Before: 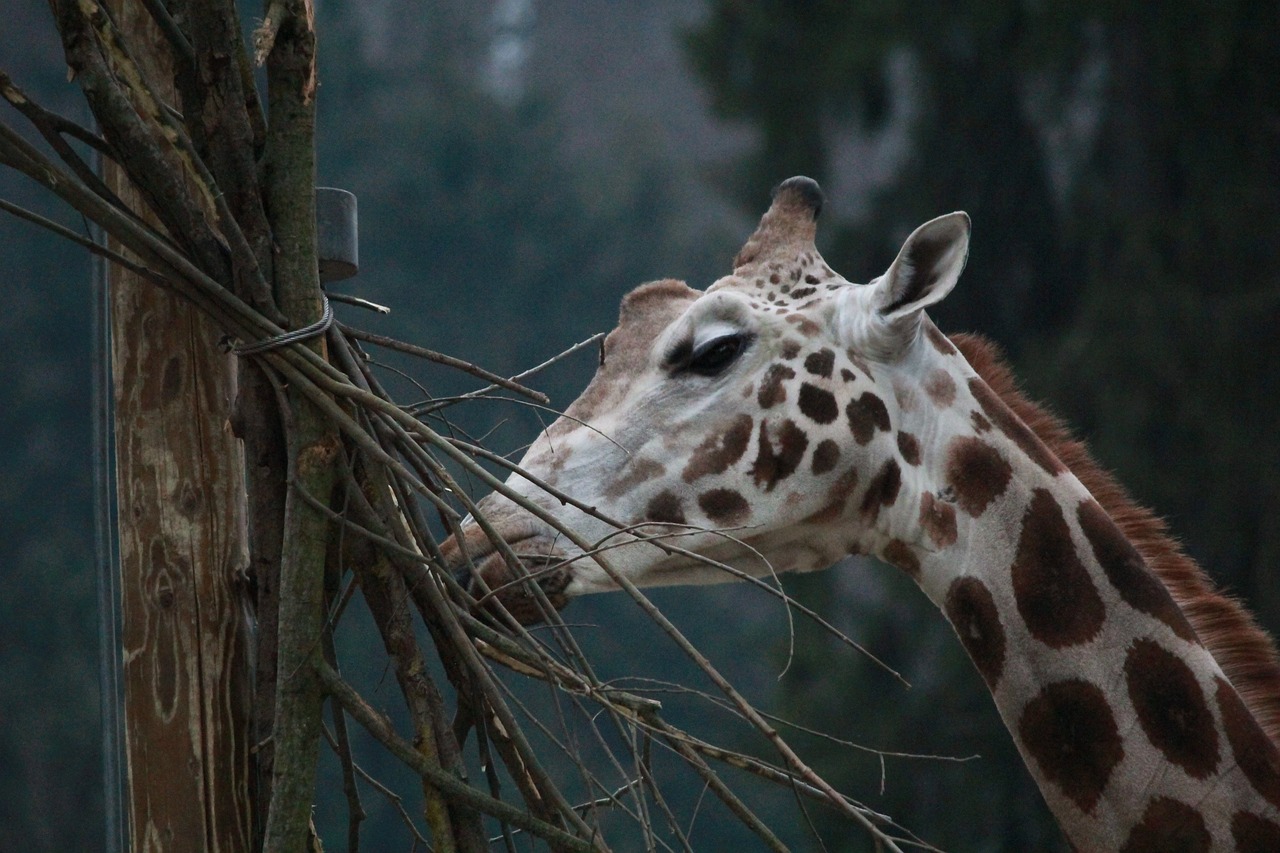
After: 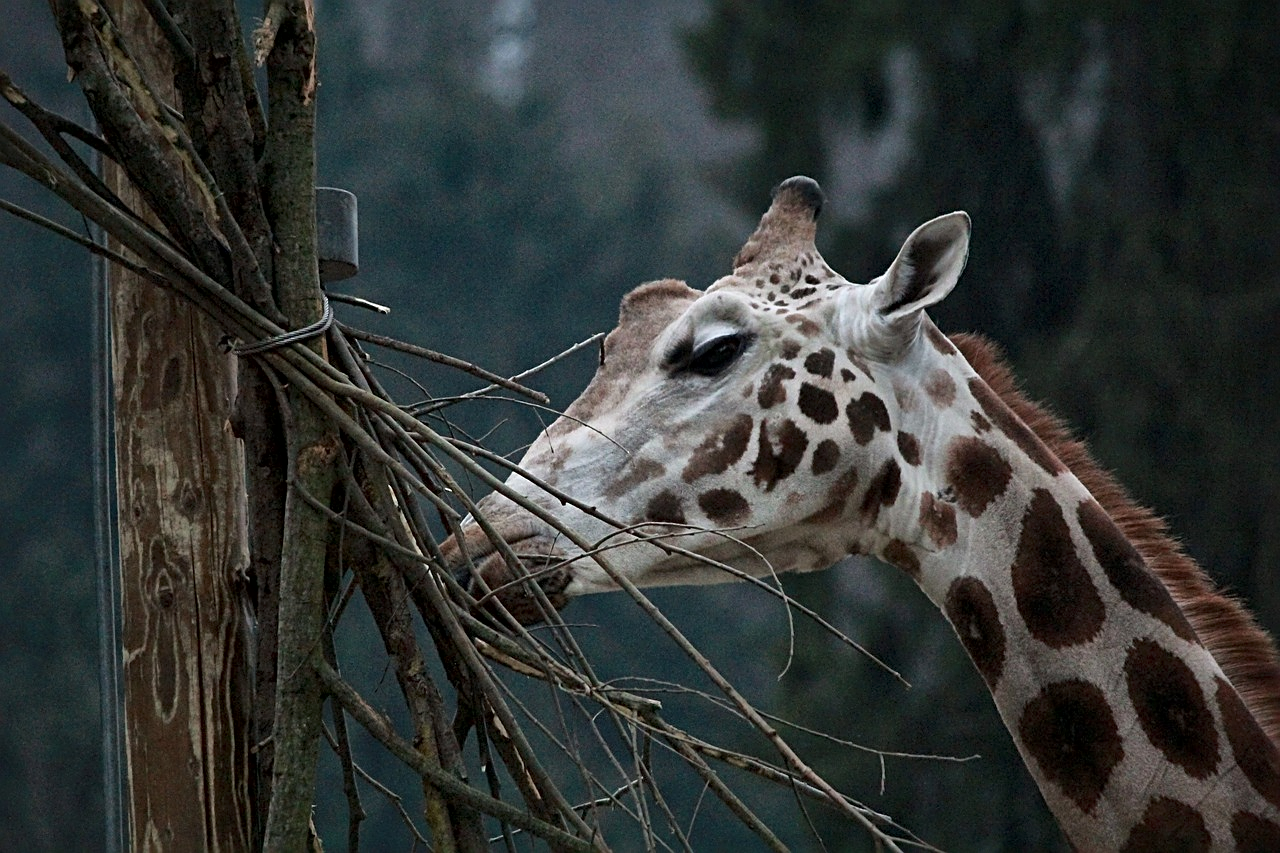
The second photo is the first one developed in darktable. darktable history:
local contrast: mode bilateral grid, contrast 21, coarseness 49, detail 141%, midtone range 0.2
sharpen: radius 2.733
